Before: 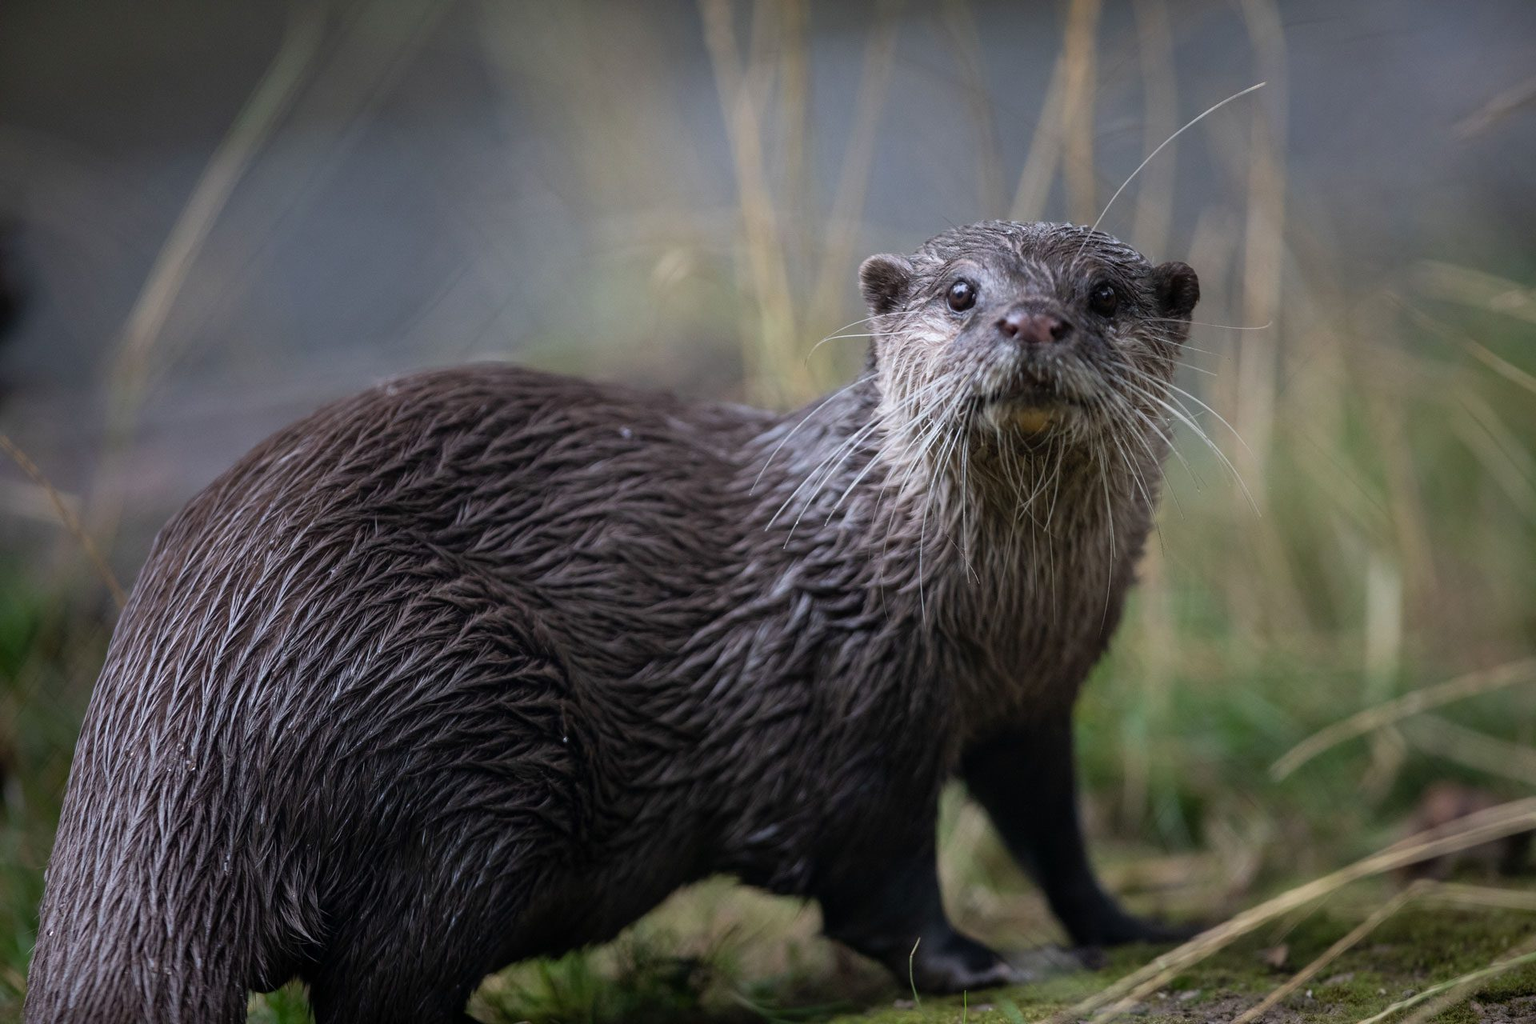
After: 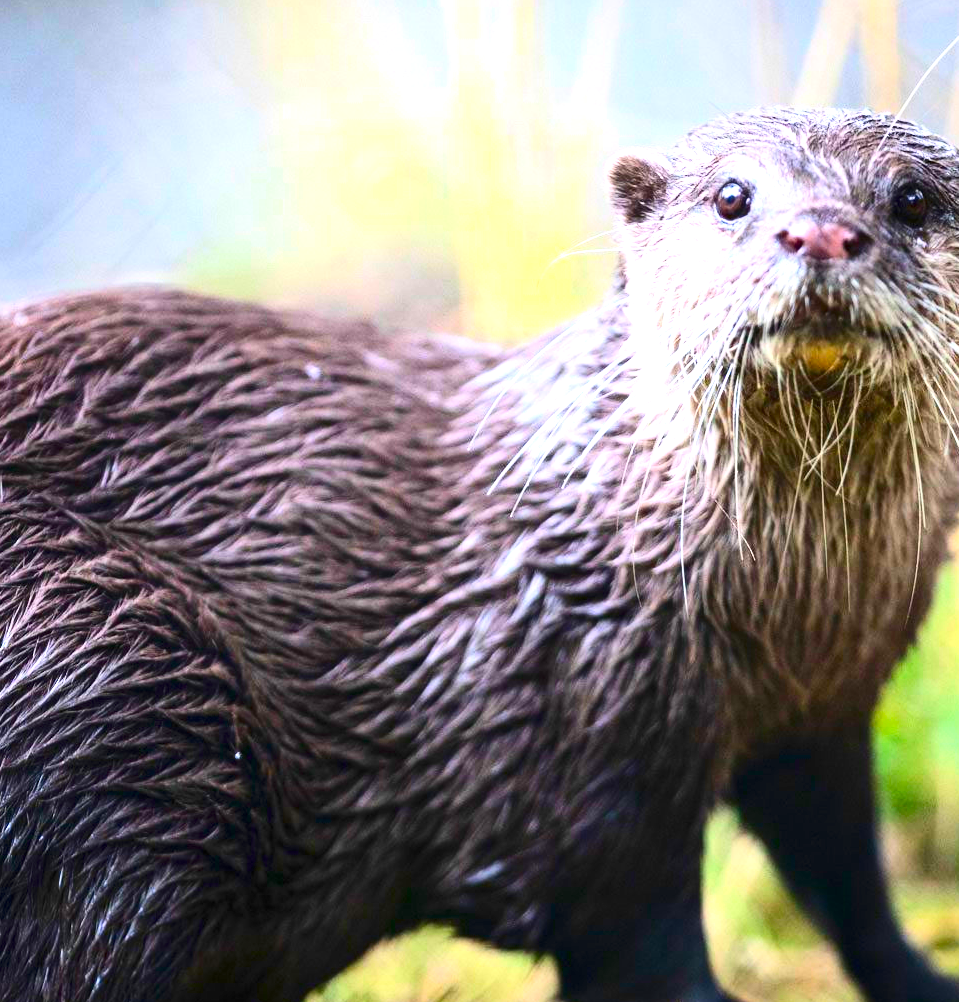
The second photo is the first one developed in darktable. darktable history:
exposure: black level correction 0, exposure 1.961 EV, compensate exposure bias true, compensate highlight preservation false
crop and rotate: angle 0.023°, left 24.432%, top 13.187%, right 25.559%, bottom 8.45%
contrast brightness saturation: contrast 0.263, brightness 0.015, saturation 0.875
